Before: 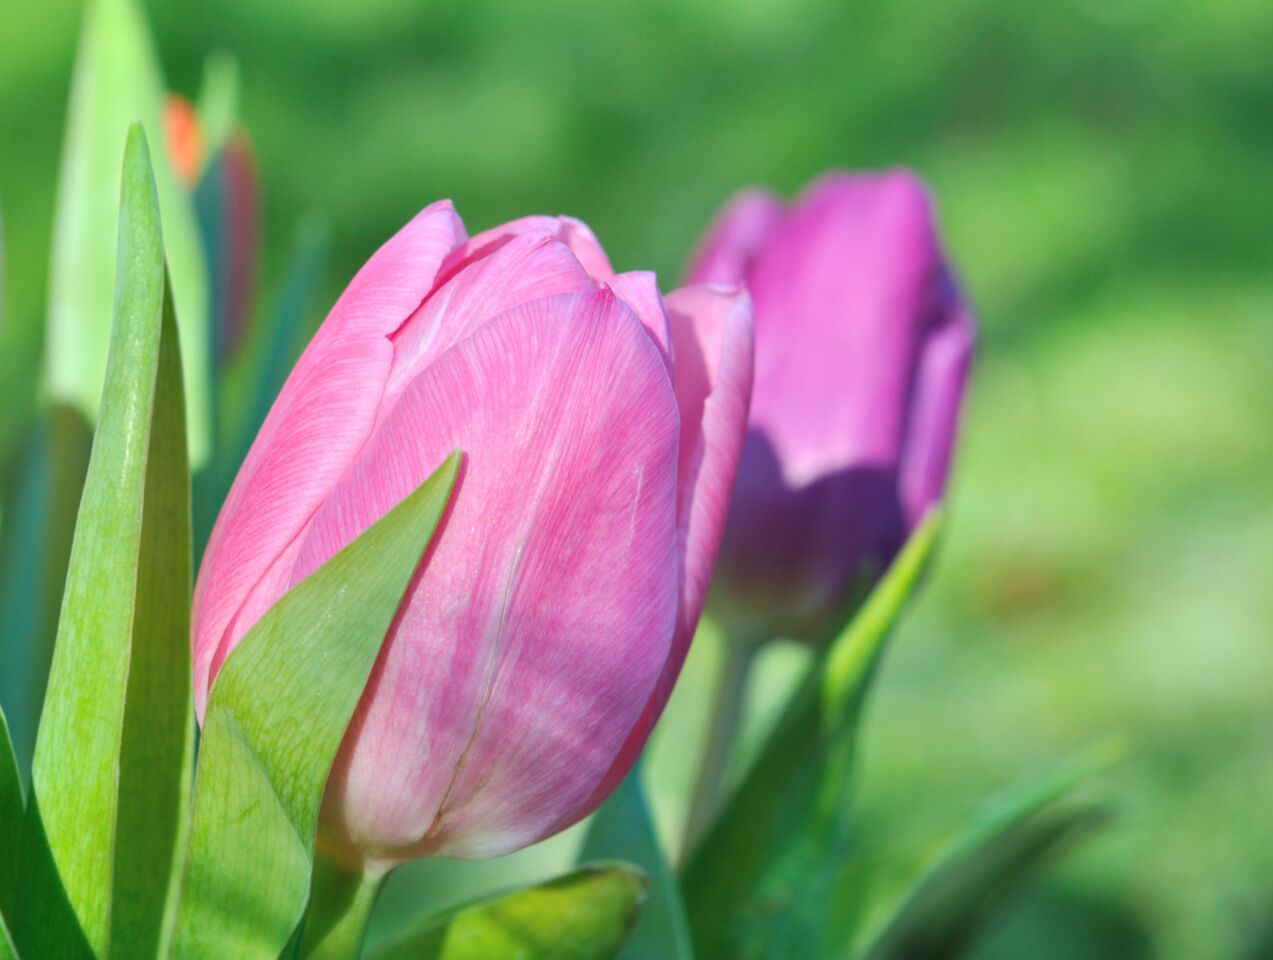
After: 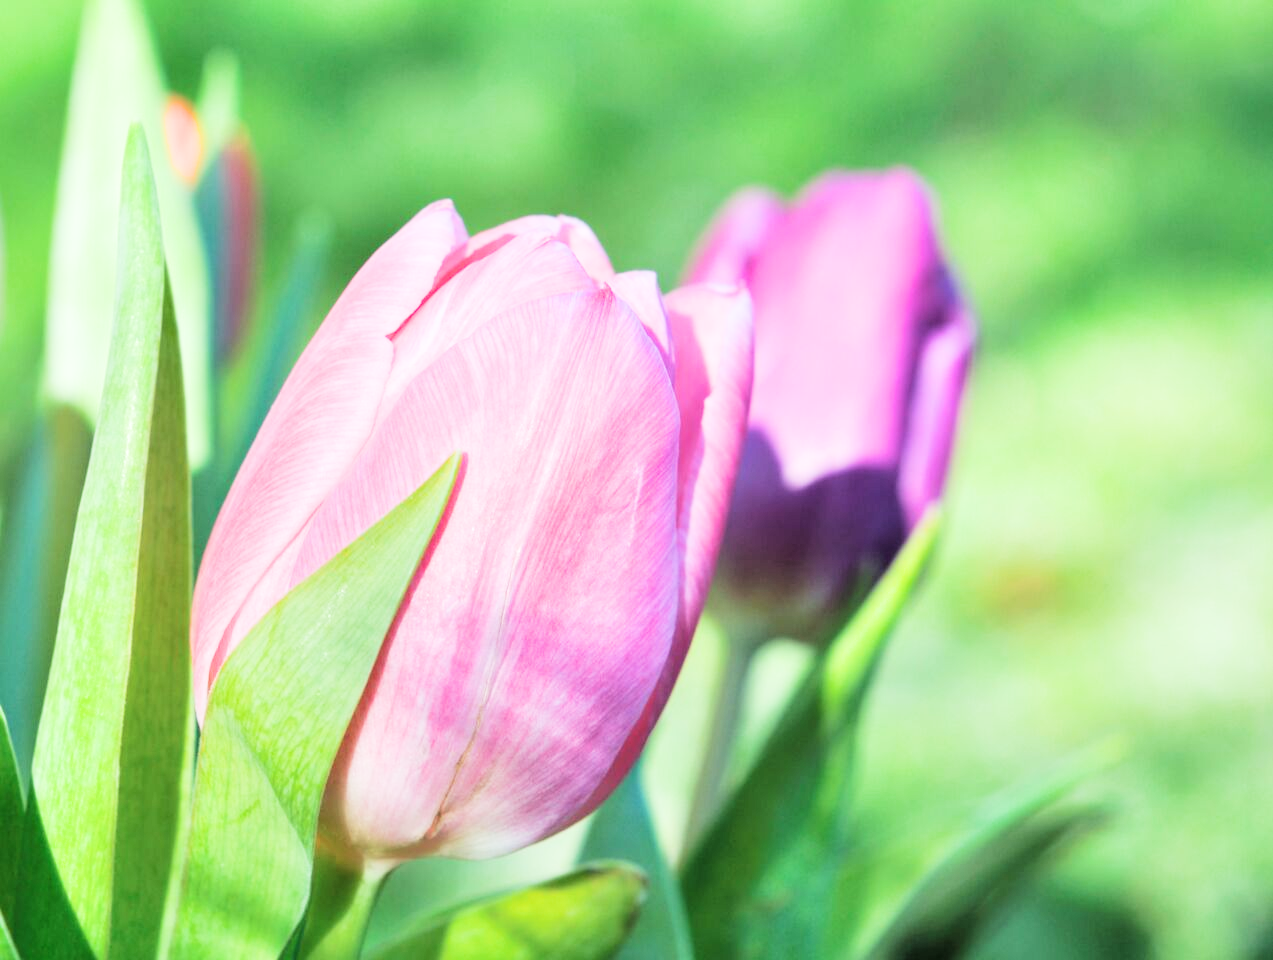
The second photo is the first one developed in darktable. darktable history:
exposure: black level correction 0, exposure 1.001 EV, compensate highlight preservation false
filmic rgb: black relative exposure -5.07 EV, white relative exposure 3.53 EV, hardness 3.17, contrast 1.483, highlights saturation mix -49.53%, iterations of high-quality reconstruction 0
